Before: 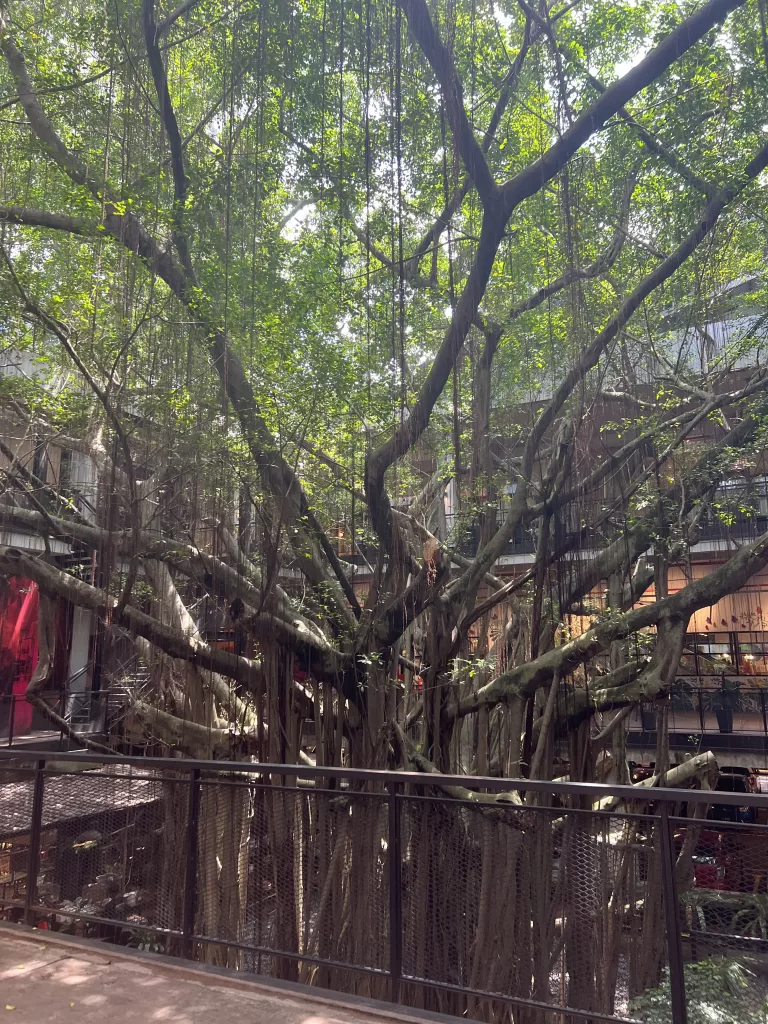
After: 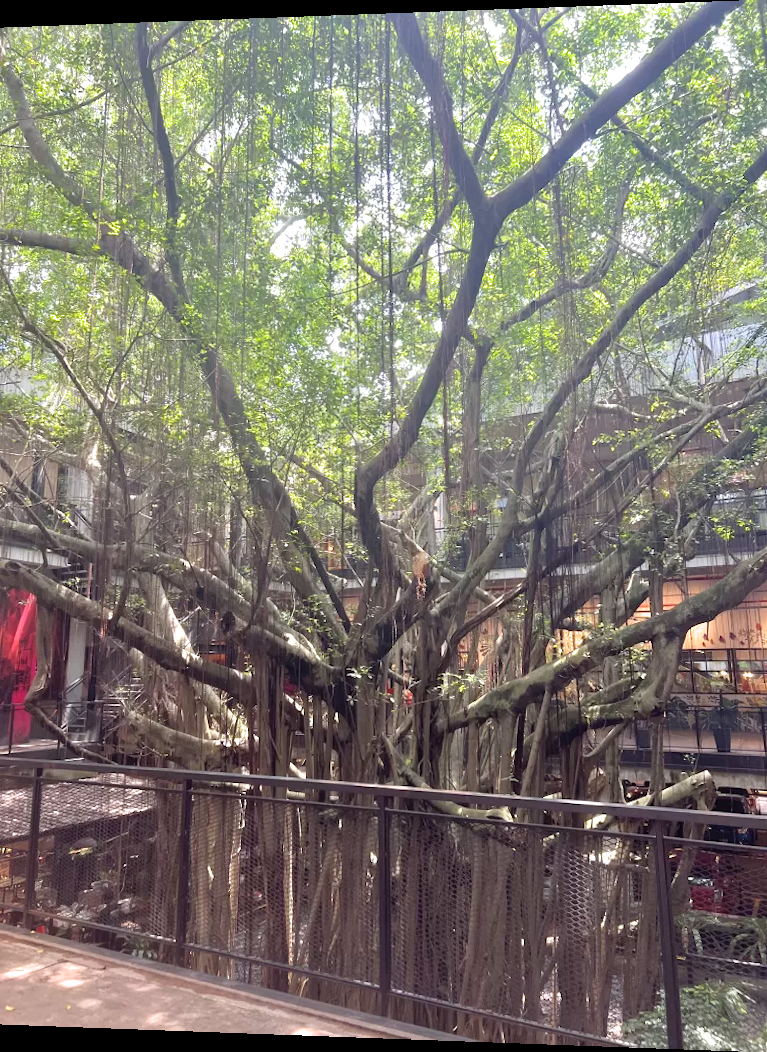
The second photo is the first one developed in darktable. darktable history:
rotate and perspective: lens shift (horizontal) -0.055, automatic cropping off
filmic rgb: black relative exposure -15 EV, white relative exposure 3 EV, threshold 6 EV, target black luminance 0%, hardness 9.27, latitude 99%, contrast 0.912, shadows ↔ highlights balance 0.505%, add noise in highlights 0, color science v3 (2019), use custom middle-gray values true, iterations of high-quality reconstruction 0, contrast in highlights soft, enable highlight reconstruction true
exposure: black level correction 0, exposure 1 EV, compensate exposure bias true, compensate highlight preservation false
